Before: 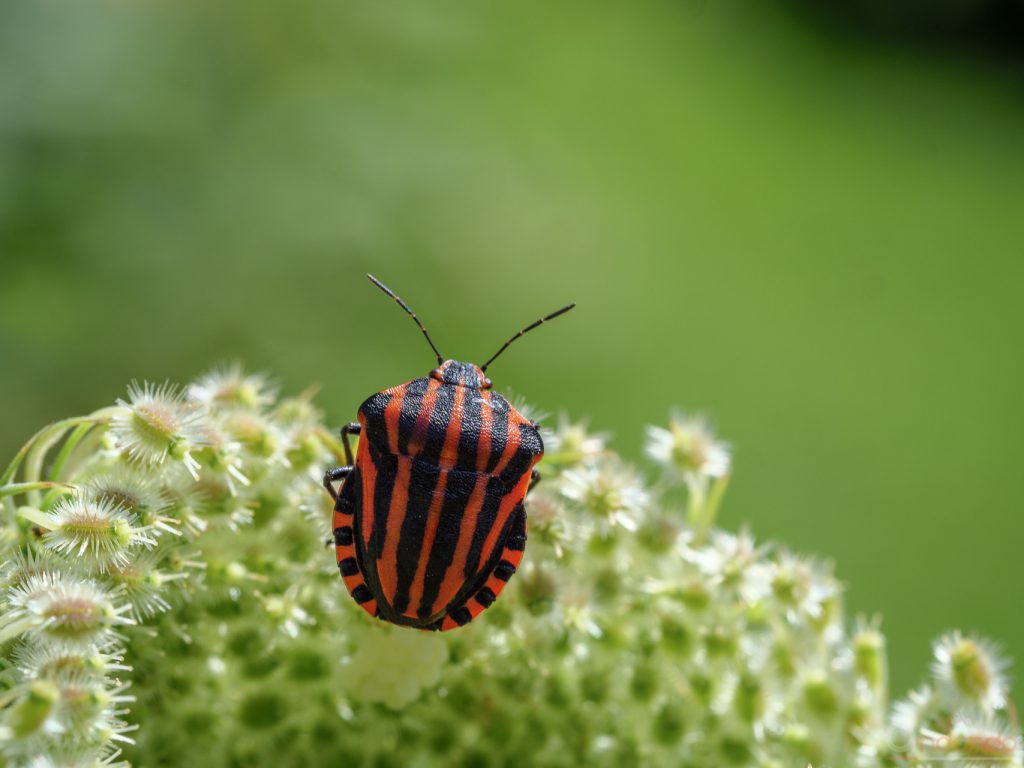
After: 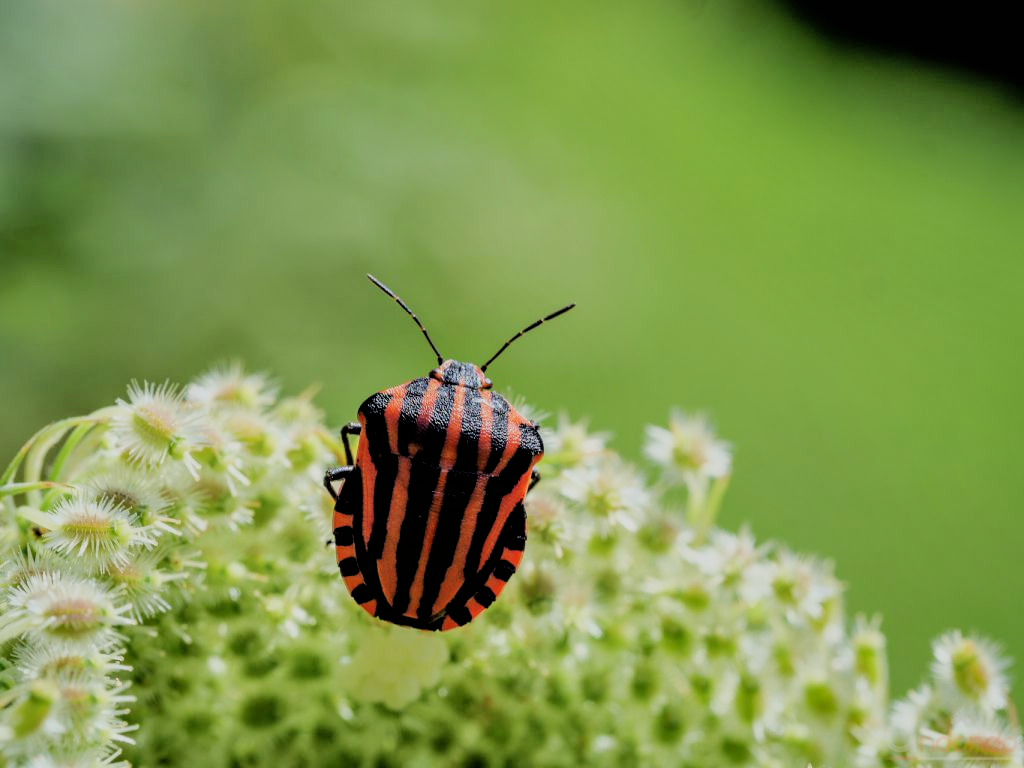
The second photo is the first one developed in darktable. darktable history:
exposure: black level correction 0.001, exposure 0.5 EV, compensate exposure bias true, compensate highlight preservation false
filmic rgb: black relative exposure -3.21 EV, white relative exposure 7.02 EV, hardness 1.46, contrast 1.35
shadows and highlights: low approximation 0.01, soften with gaussian
